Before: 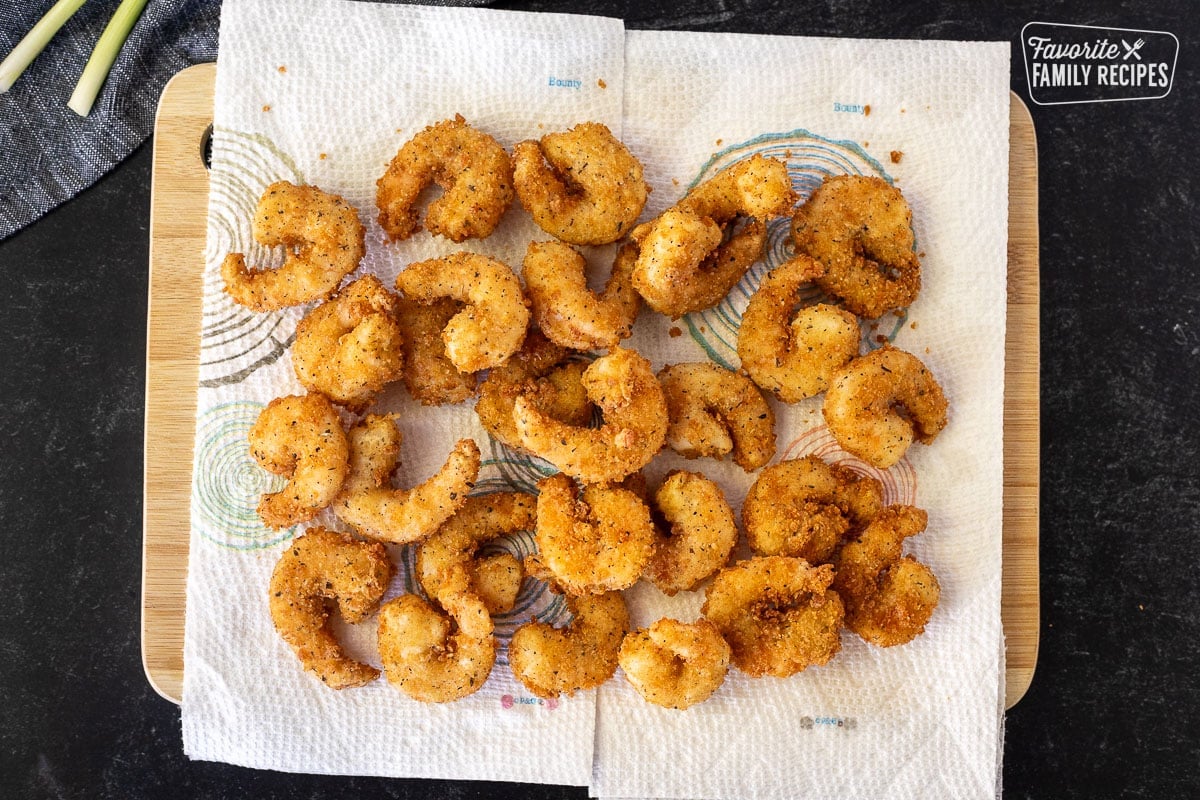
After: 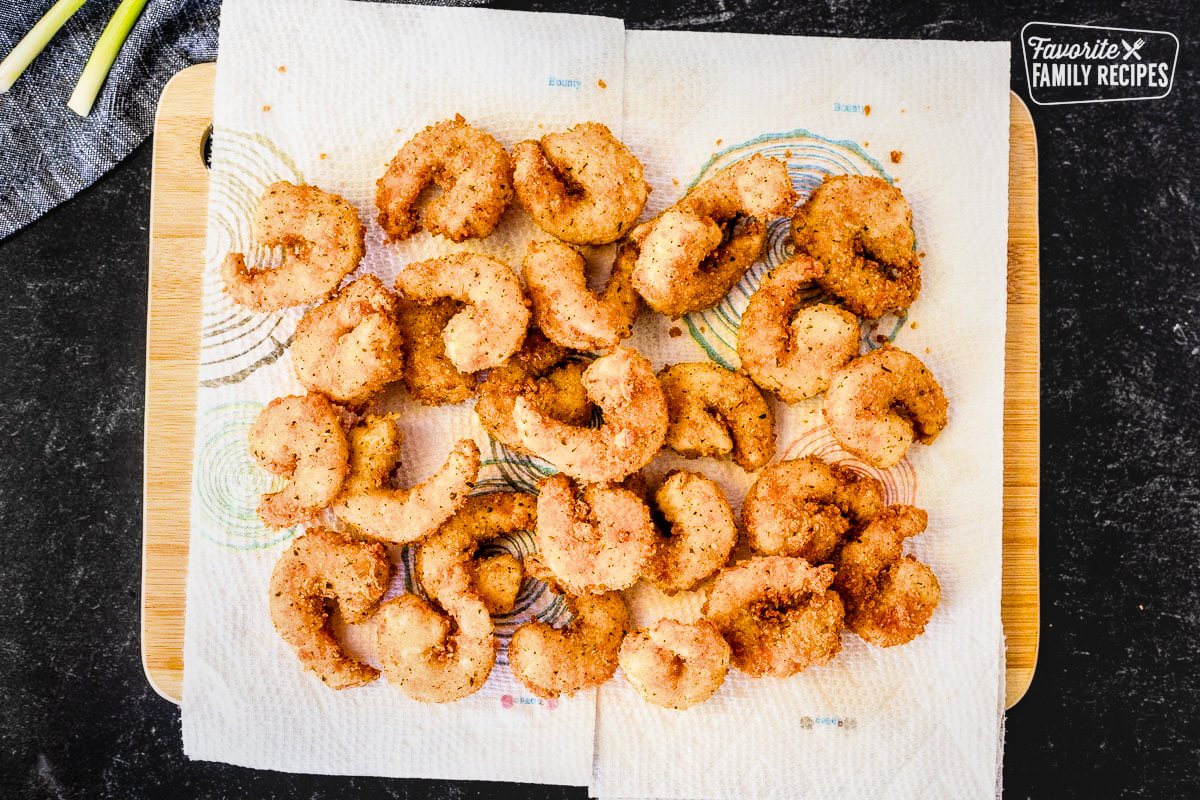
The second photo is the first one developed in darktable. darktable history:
local contrast: on, module defaults
color balance rgb: perceptual saturation grading › global saturation 30%, global vibrance 20%
exposure: black level correction 0, exposure 0.9 EV, compensate highlight preservation false
filmic rgb: black relative exposure -5 EV, hardness 2.88, contrast 1.3, highlights saturation mix -30%
